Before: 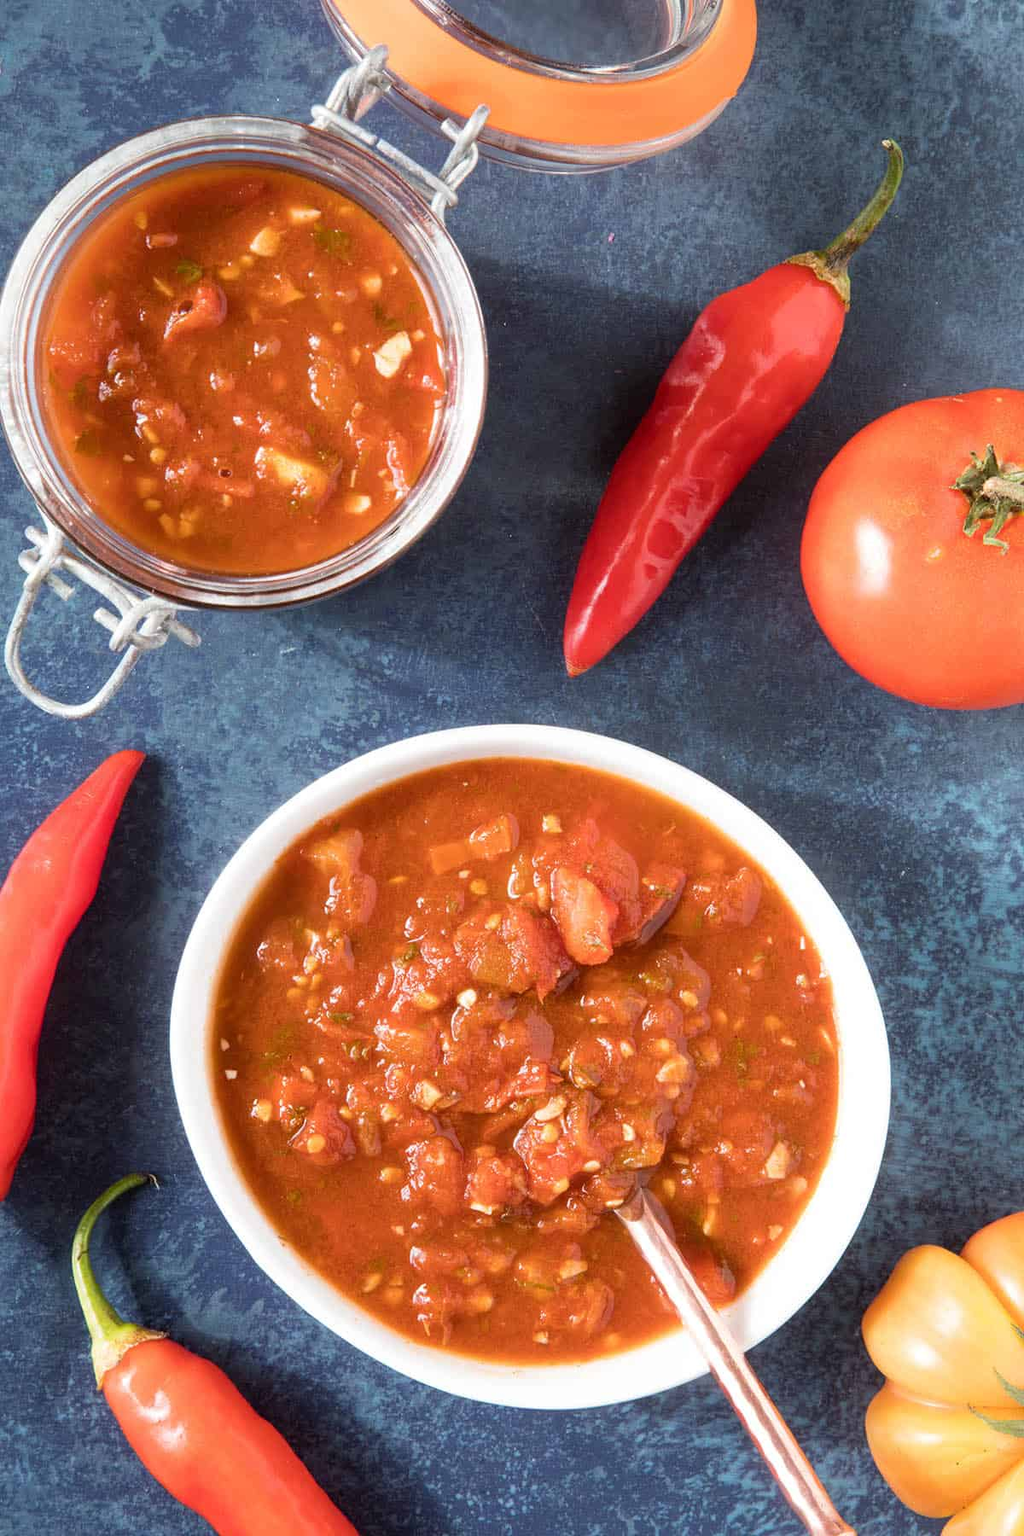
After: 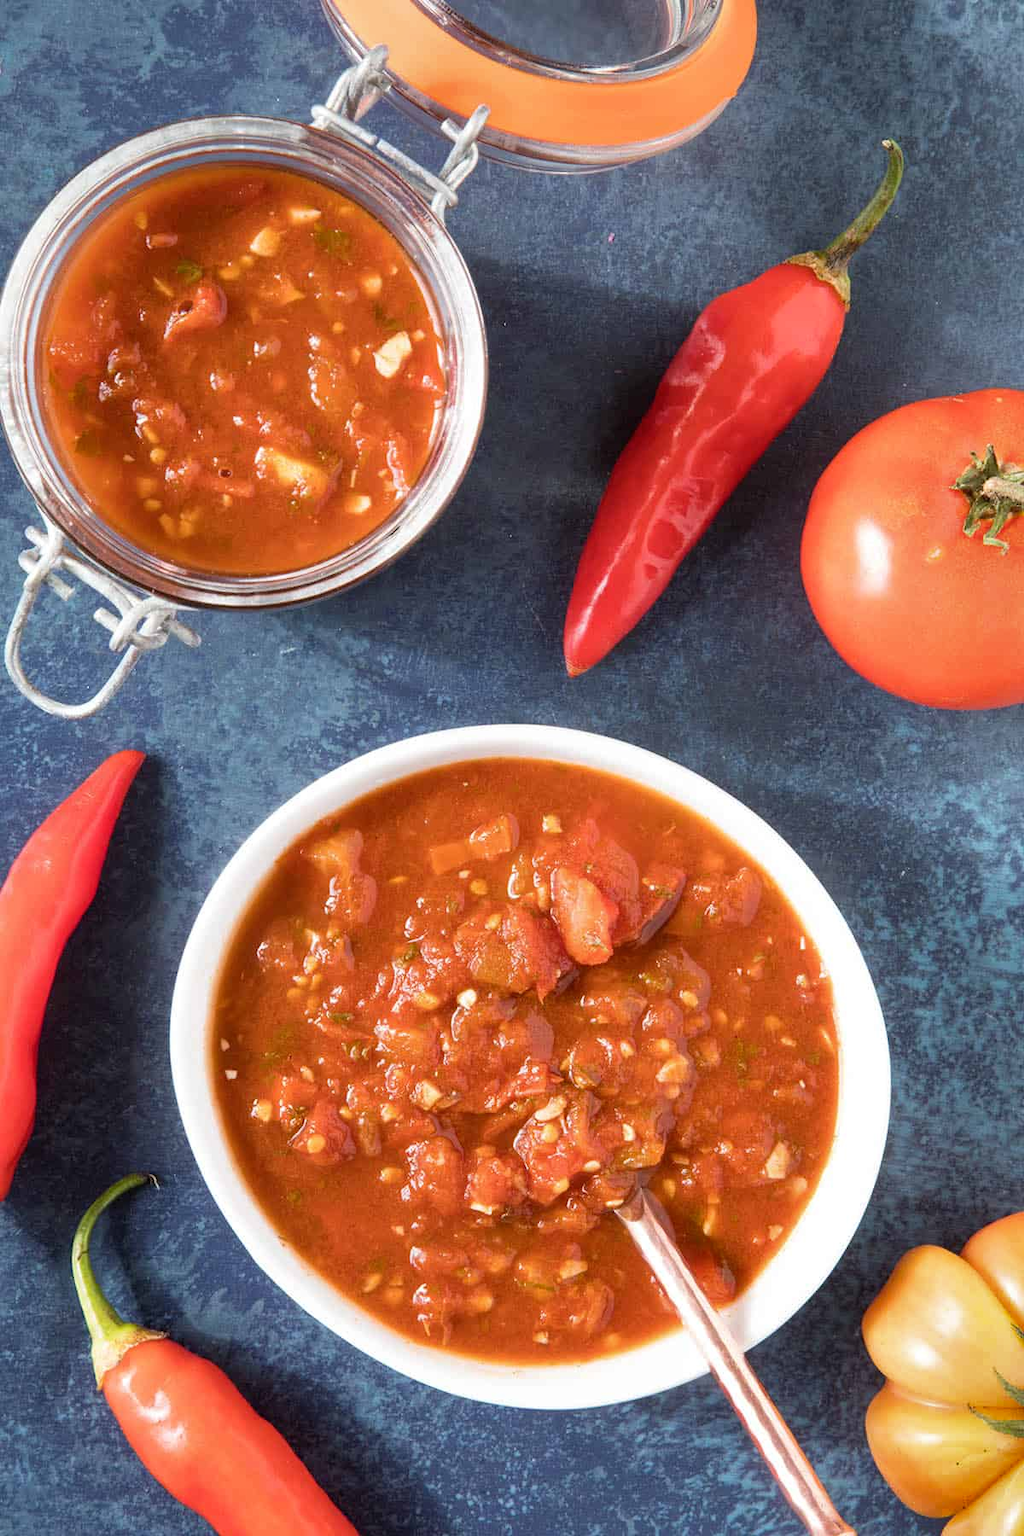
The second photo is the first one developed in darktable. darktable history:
shadows and highlights: radius 109.68, shadows 41.03, highlights -72.94, low approximation 0.01, soften with gaussian
